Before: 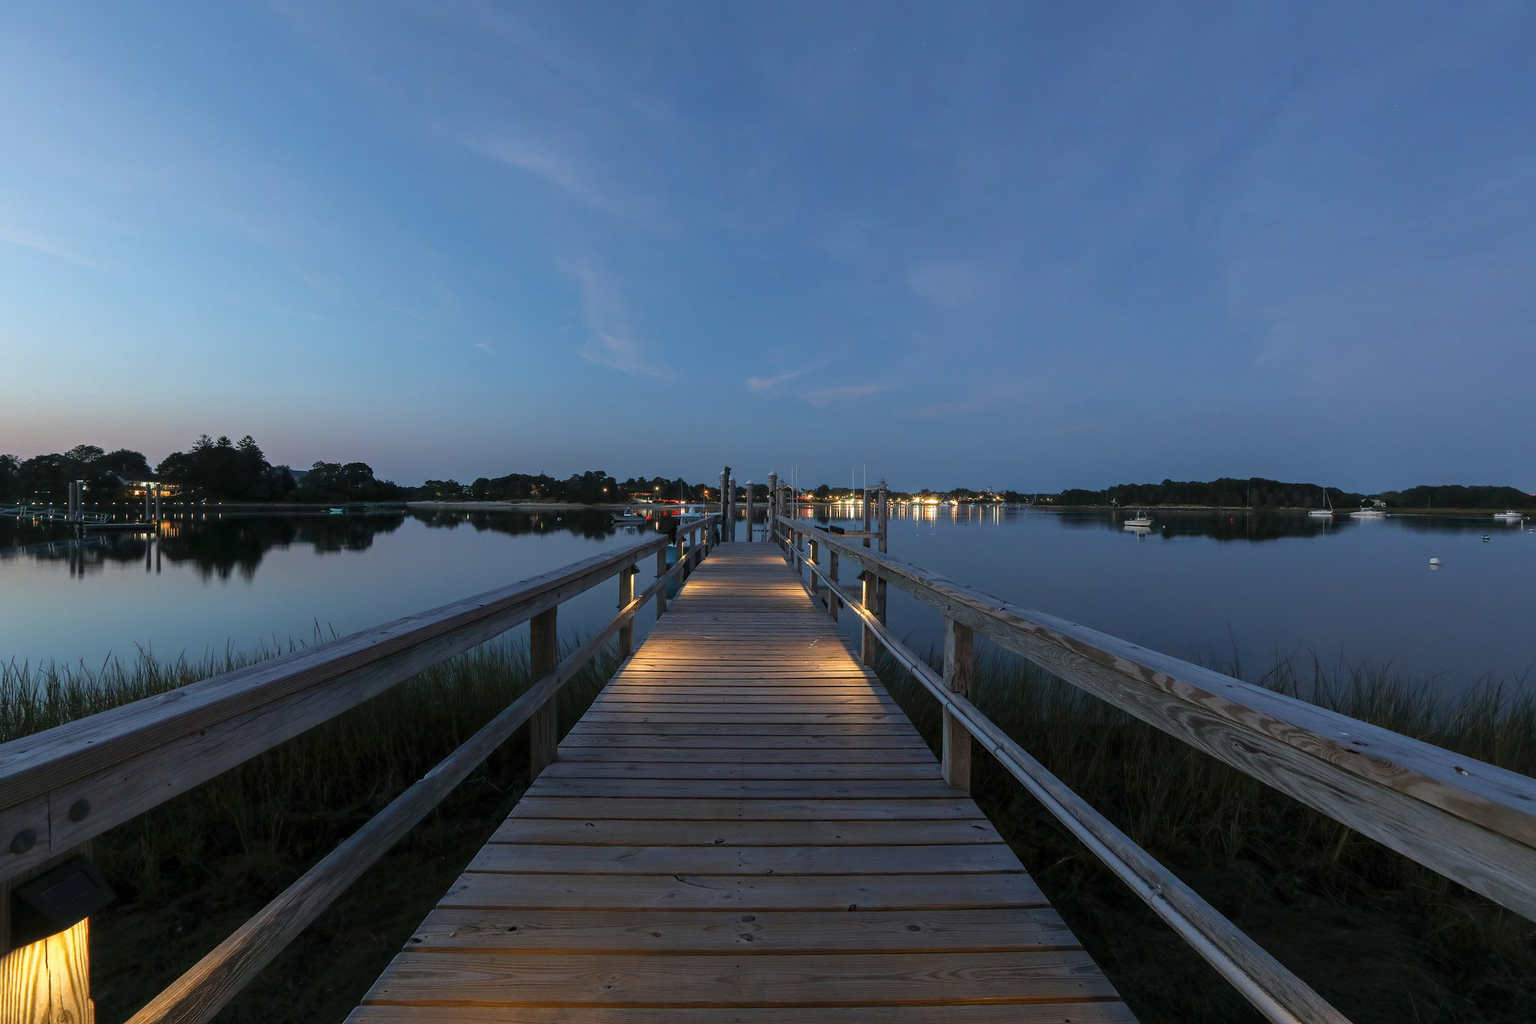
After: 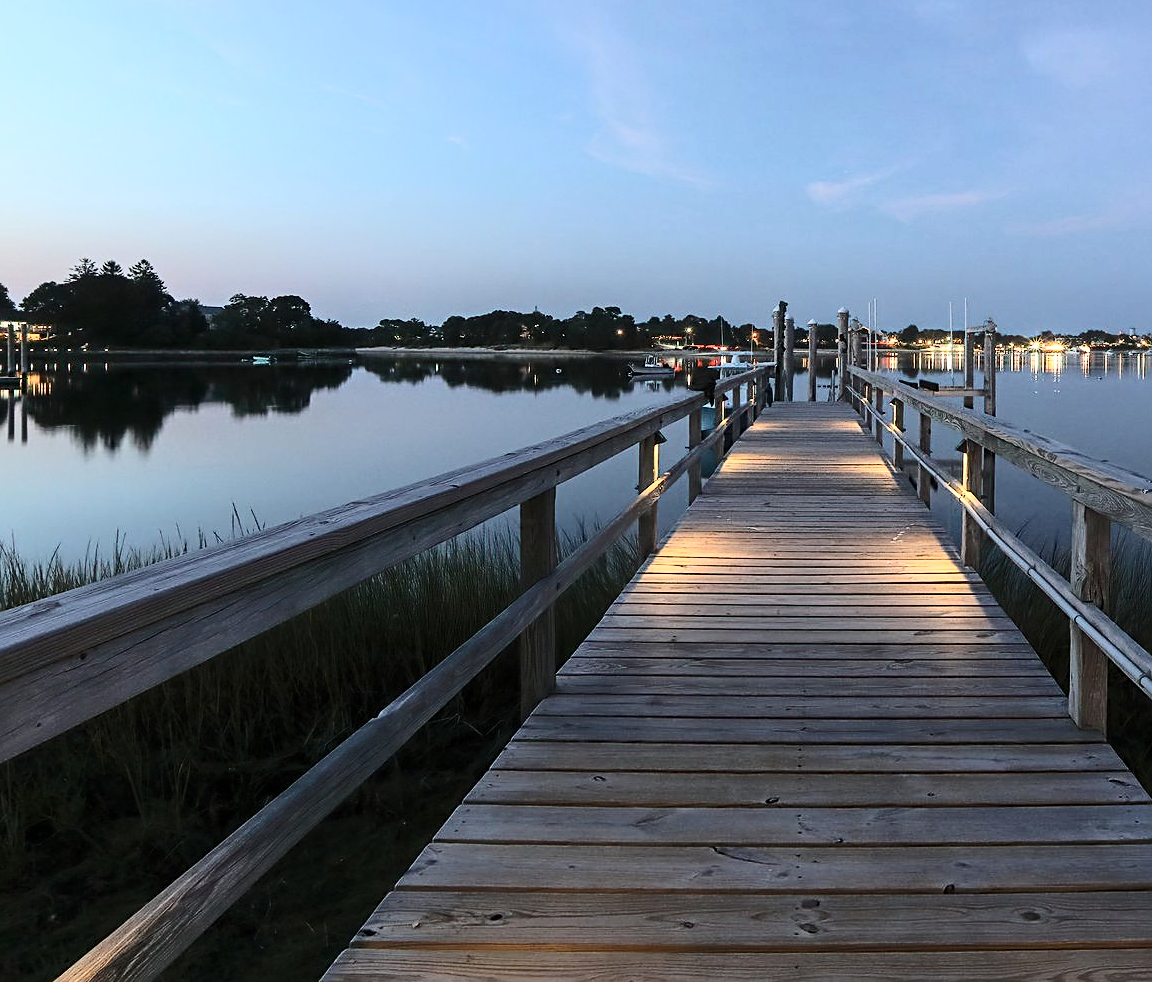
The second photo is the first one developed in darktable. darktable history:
crop: left 9.156%, top 23.574%, right 34.579%, bottom 4.479%
sharpen: on, module defaults
tone curve: curves: ch0 [(0, 0) (0.003, 0.003) (0.011, 0.013) (0.025, 0.029) (0.044, 0.052) (0.069, 0.082) (0.1, 0.118) (0.136, 0.161) (0.177, 0.21) (0.224, 0.27) (0.277, 0.38) (0.335, 0.49) (0.399, 0.594) (0.468, 0.692) (0.543, 0.794) (0.623, 0.857) (0.709, 0.919) (0.801, 0.955) (0.898, 0.978) (1, 1)], color space Lab, independent channels, preserve colors none
